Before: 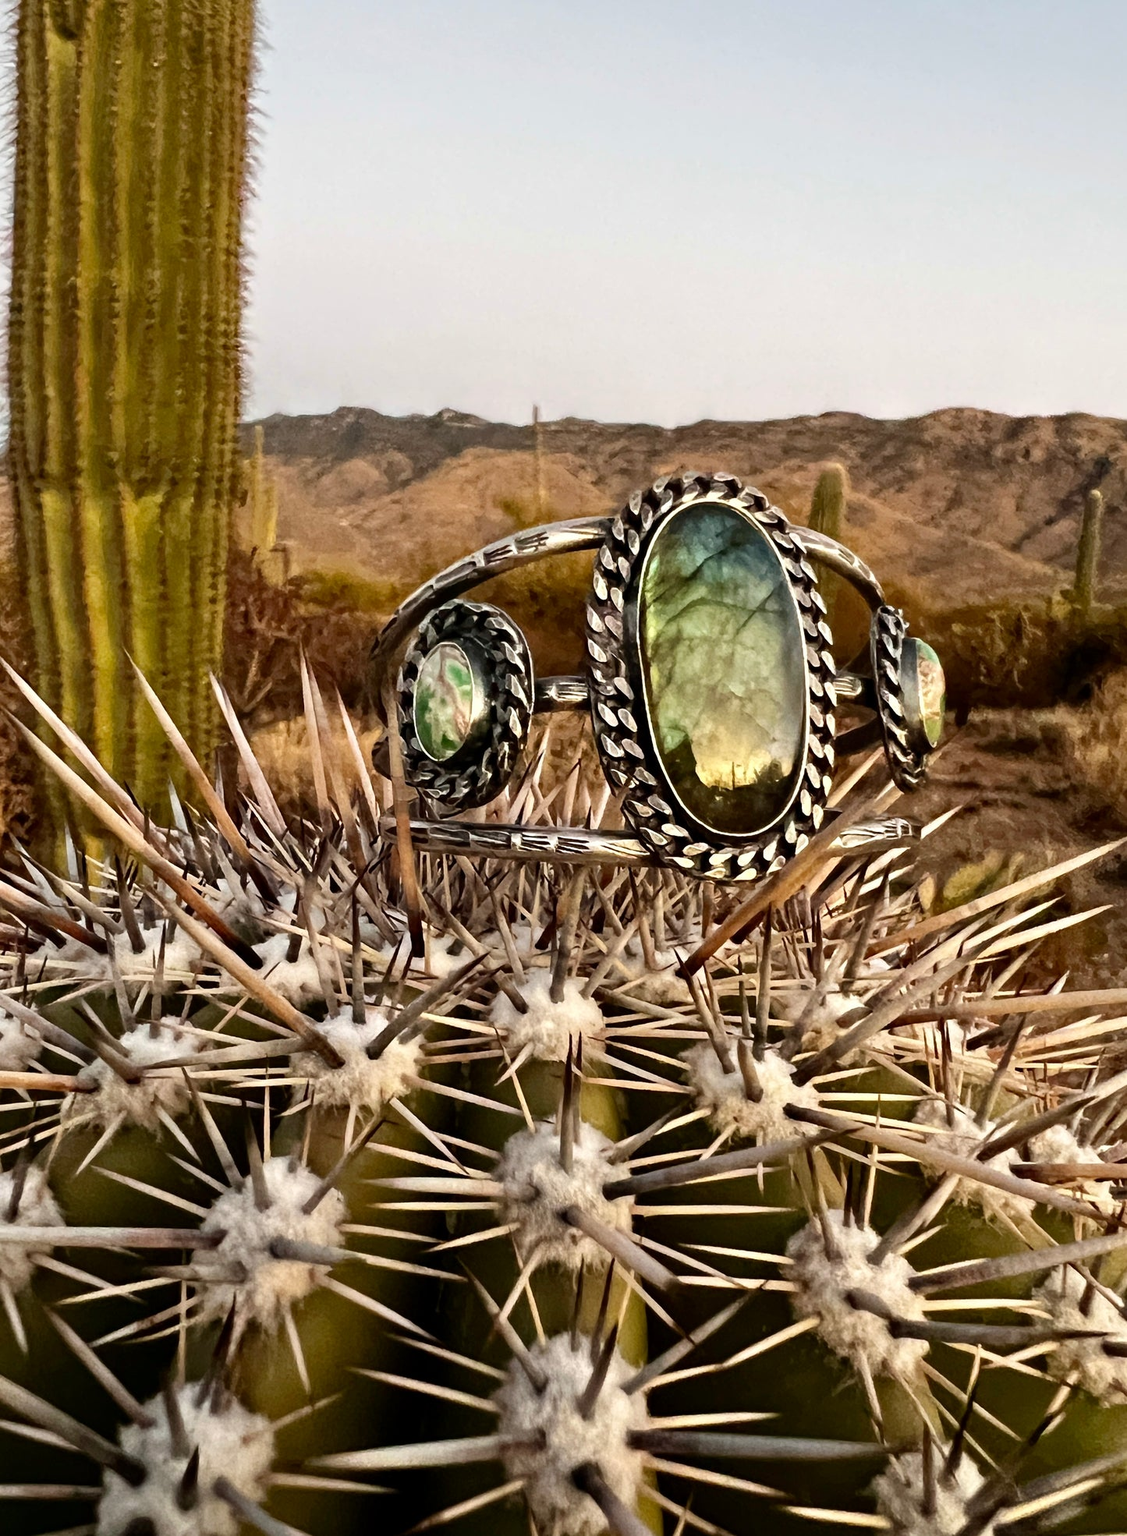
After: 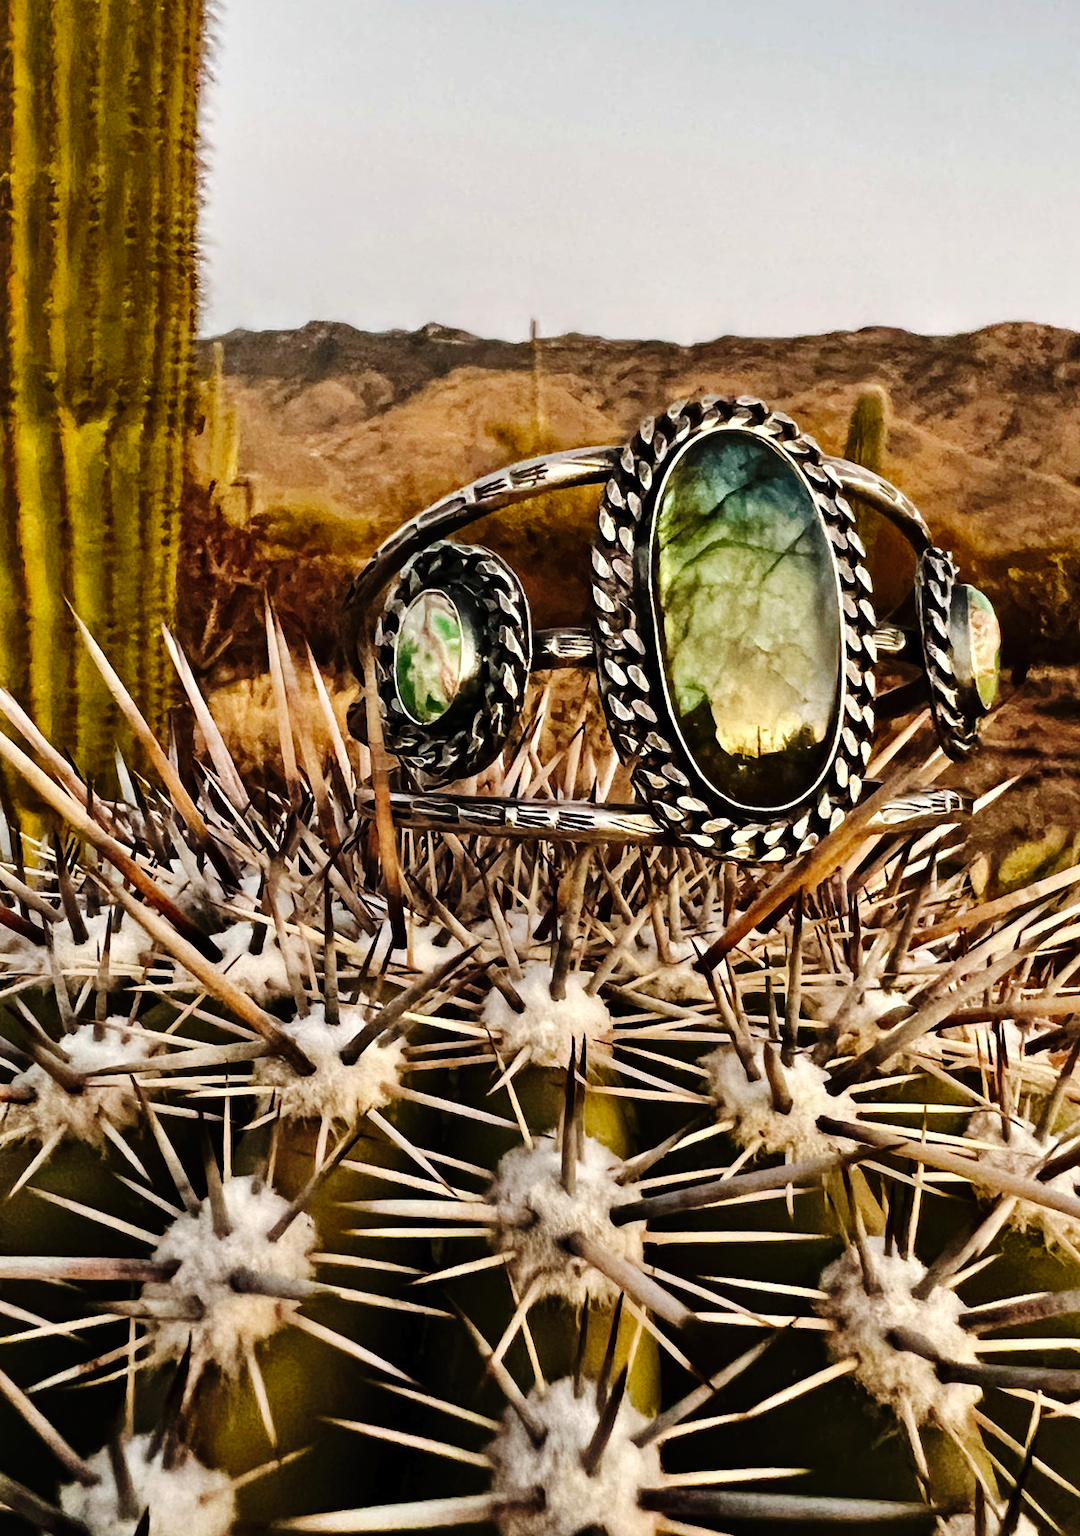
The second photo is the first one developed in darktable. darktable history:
shadows and highlights: soften with gaussian
tone curve: curves: ch0 [(0, 0) (0.003, 0.007) (0.011, 0.009) (0.025, 0.014) (0.044, 0.022) (0.069, 0.029) (0.1, 0.037) (0.136, 0.052) (0.177, 0.083) (0.224, 0.121) (0.277, 0.177) (0.335, 0.258) (0.399, 0.351) (0.468, 0.454) (0.543, 0.557) (0.623, 0.654) (0.709, 0.744) (0.801, 0.825) (0.898, 0.909) (1, 1)], preserve colors none
crop: left 6.085%, top 8.205%, right 9.529%, bottom 4.108%
